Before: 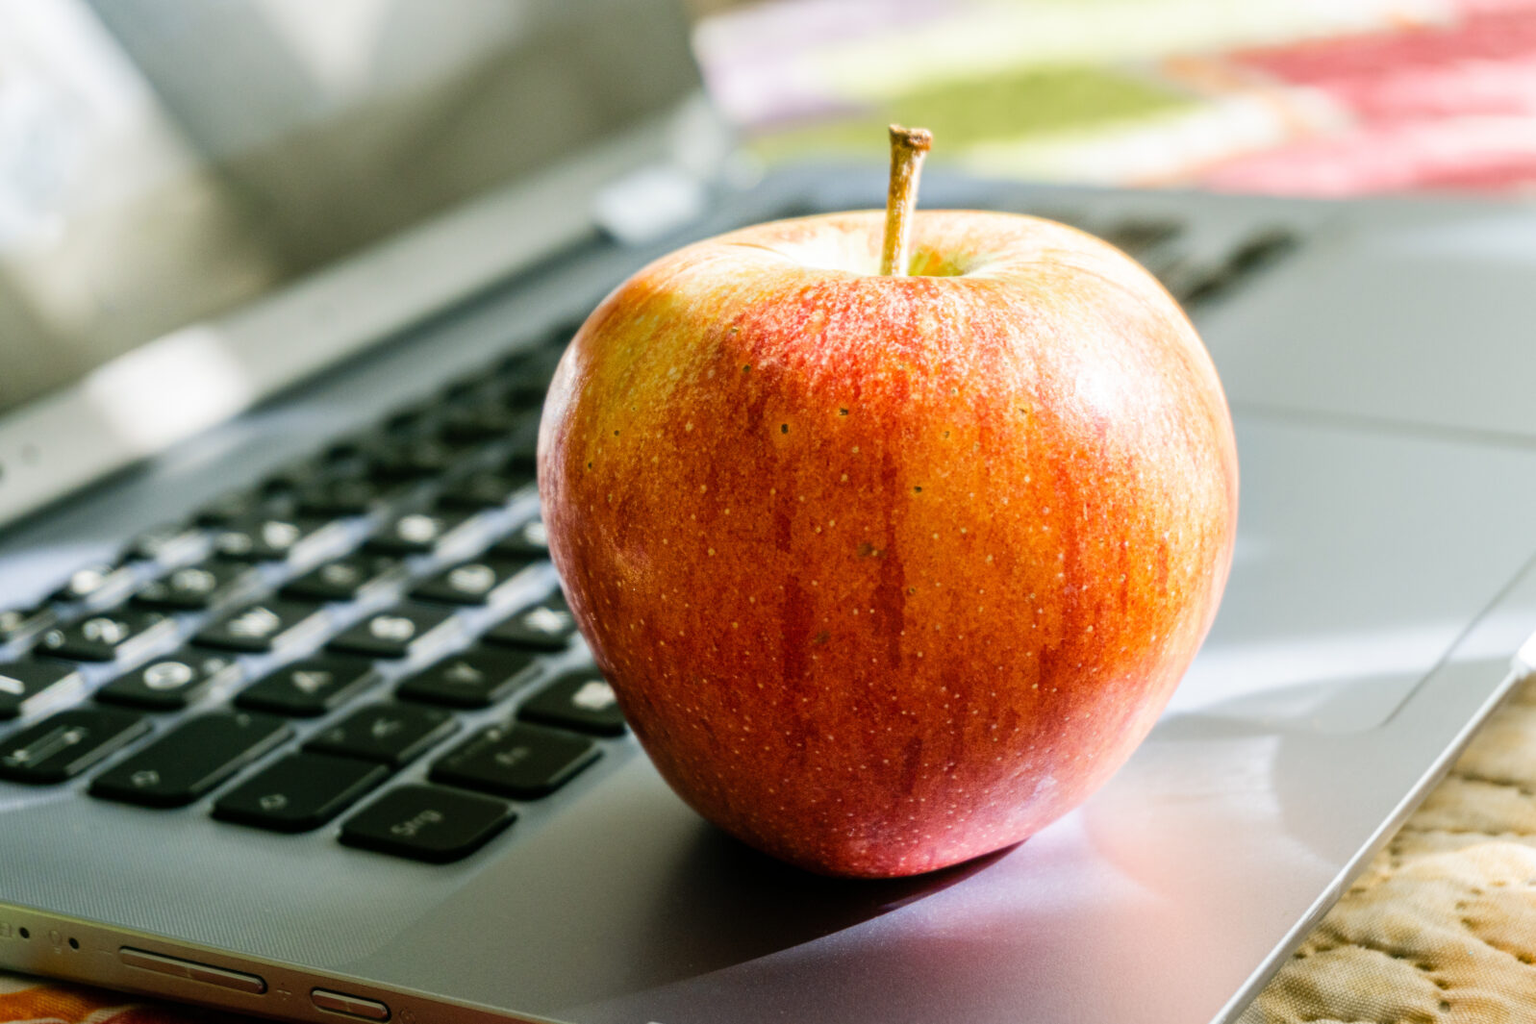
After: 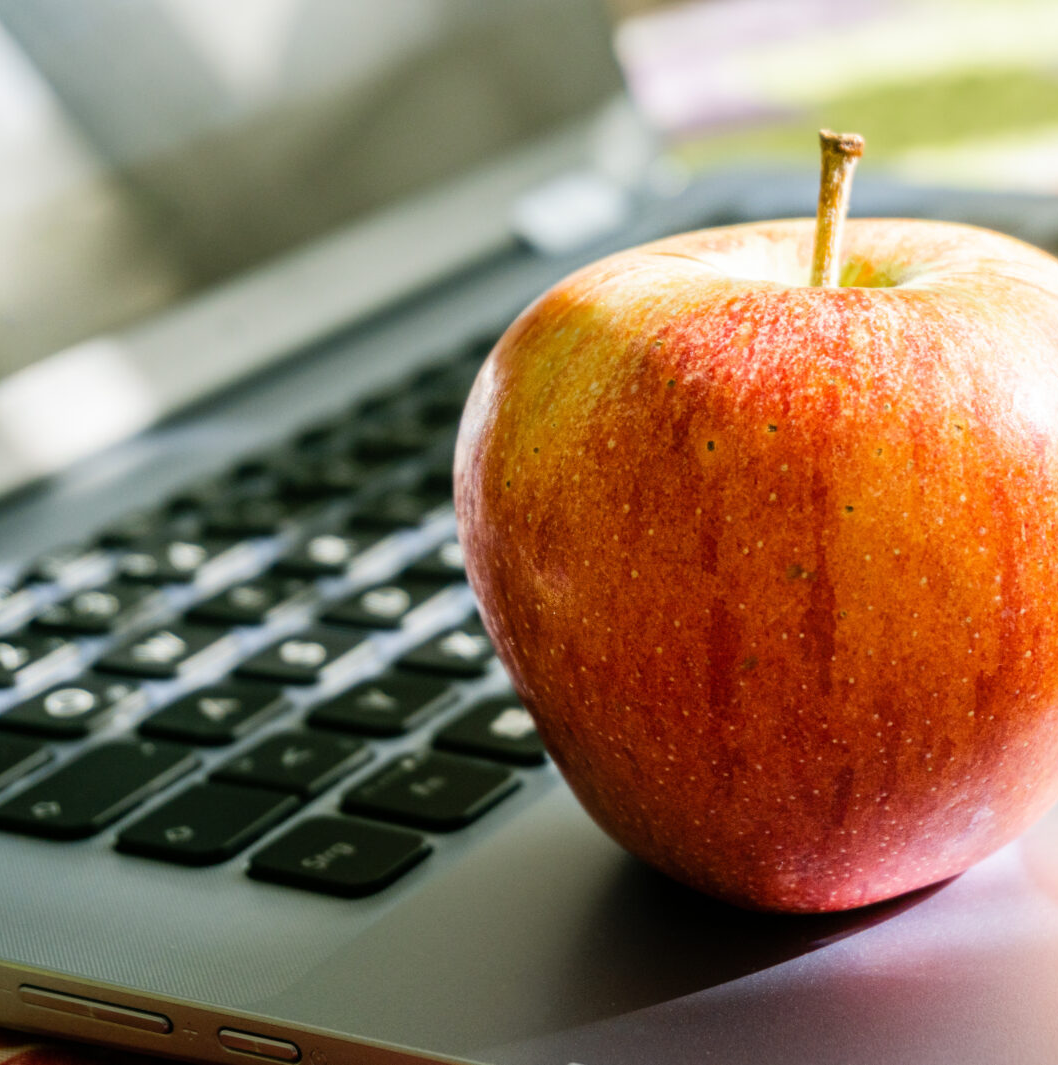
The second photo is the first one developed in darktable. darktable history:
crop and rotate: left 6.602%, right 27.109%
